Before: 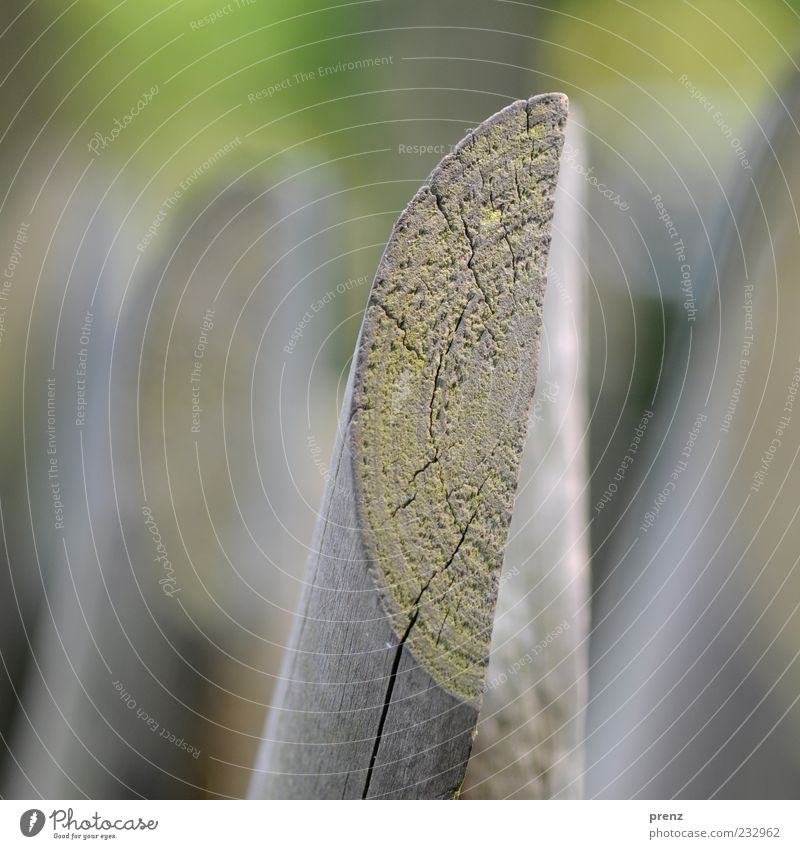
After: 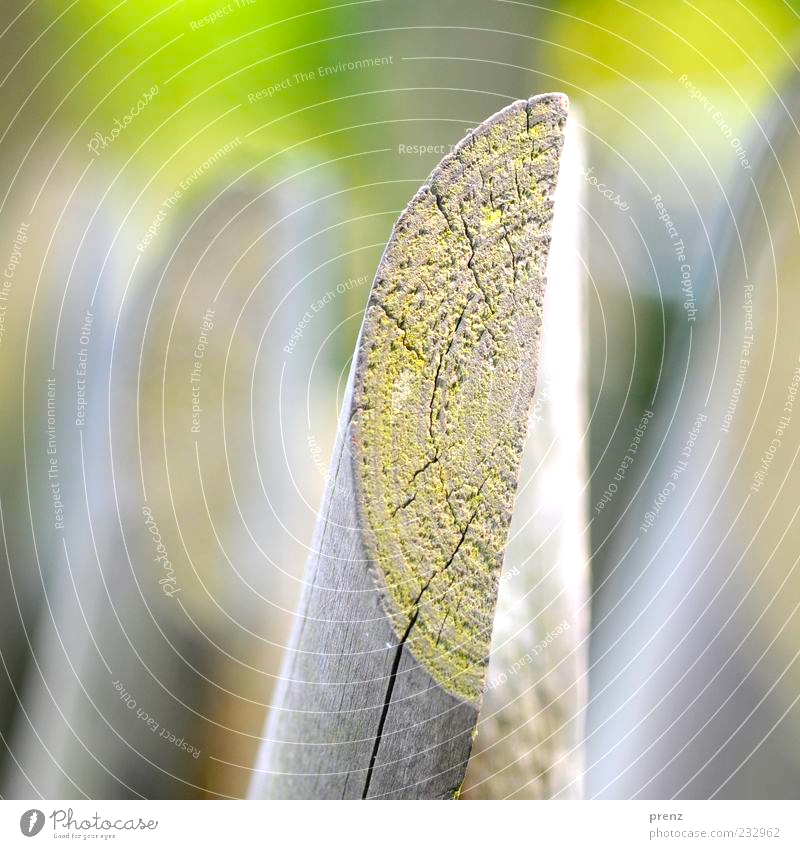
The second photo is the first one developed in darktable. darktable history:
contrast brightness saturation: saturation -0.087
exposure: black level correction 0, exposure 0.904 EV, compensate exposure bias true, compensate highlight preservation false
color balance rgb: linear chroma grading › global chroma 14.423%, perceptual saturation grading › global saturation 25.544%, global vibrance 20%
